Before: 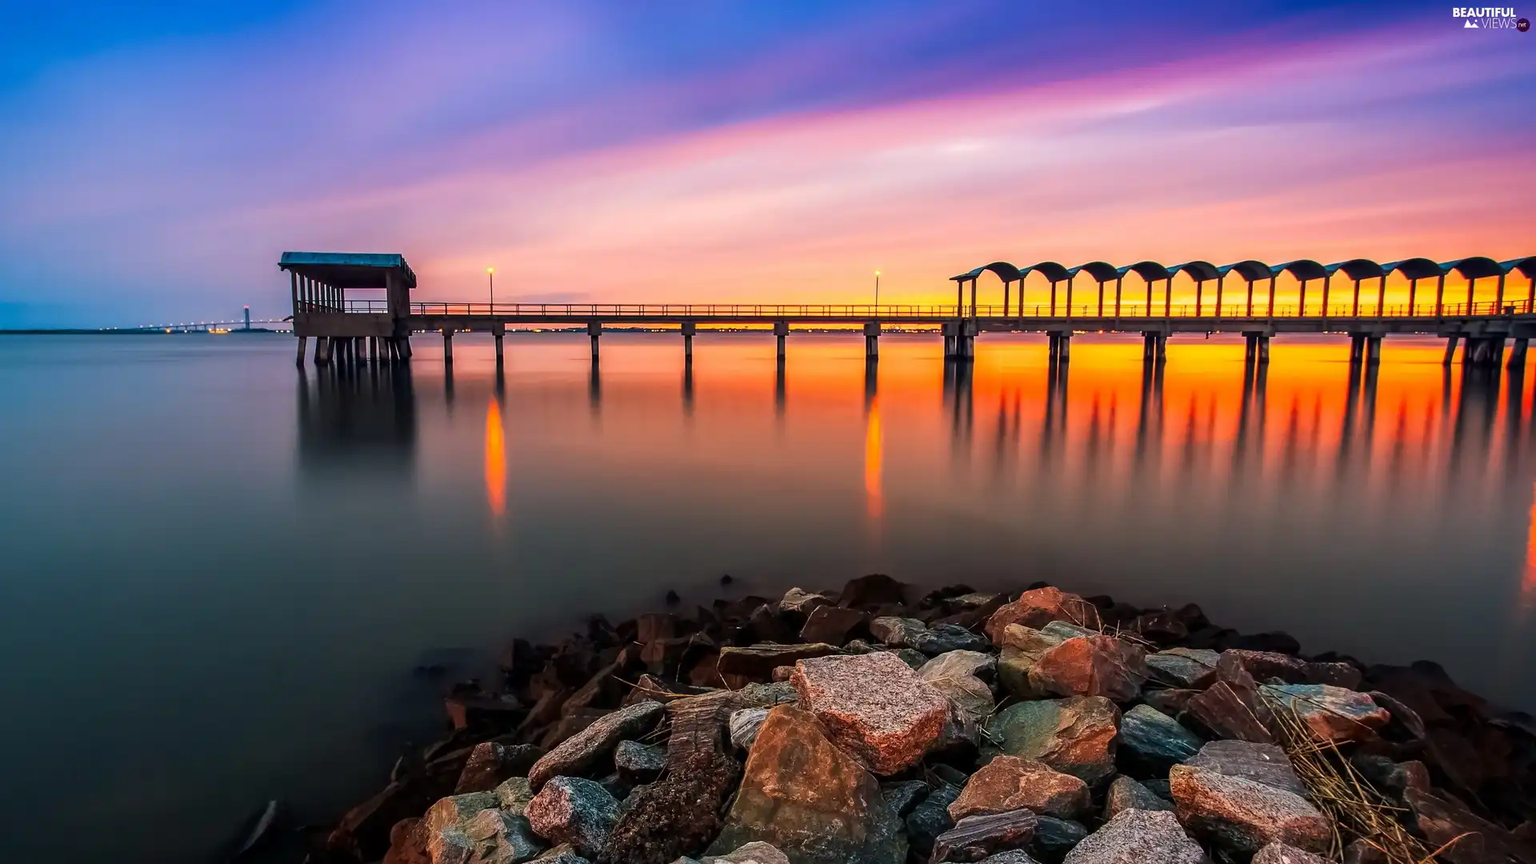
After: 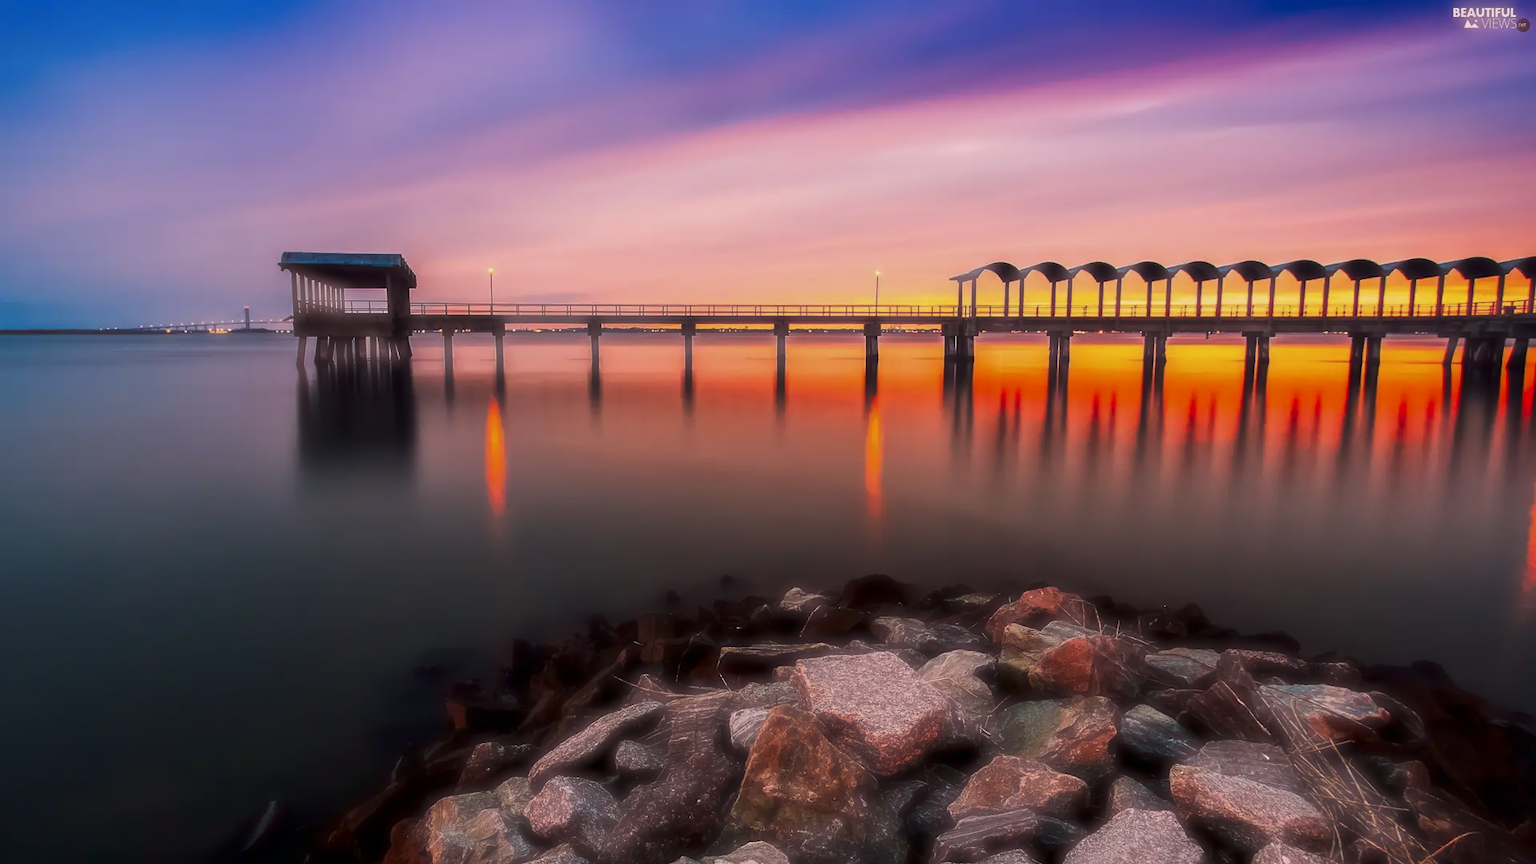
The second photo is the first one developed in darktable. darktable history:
contrast brightness saturation: brightness -0.214, saturation 0.078
haze removal: strength -0.893, distance 0.232, compatibility mode true, adaptive false
